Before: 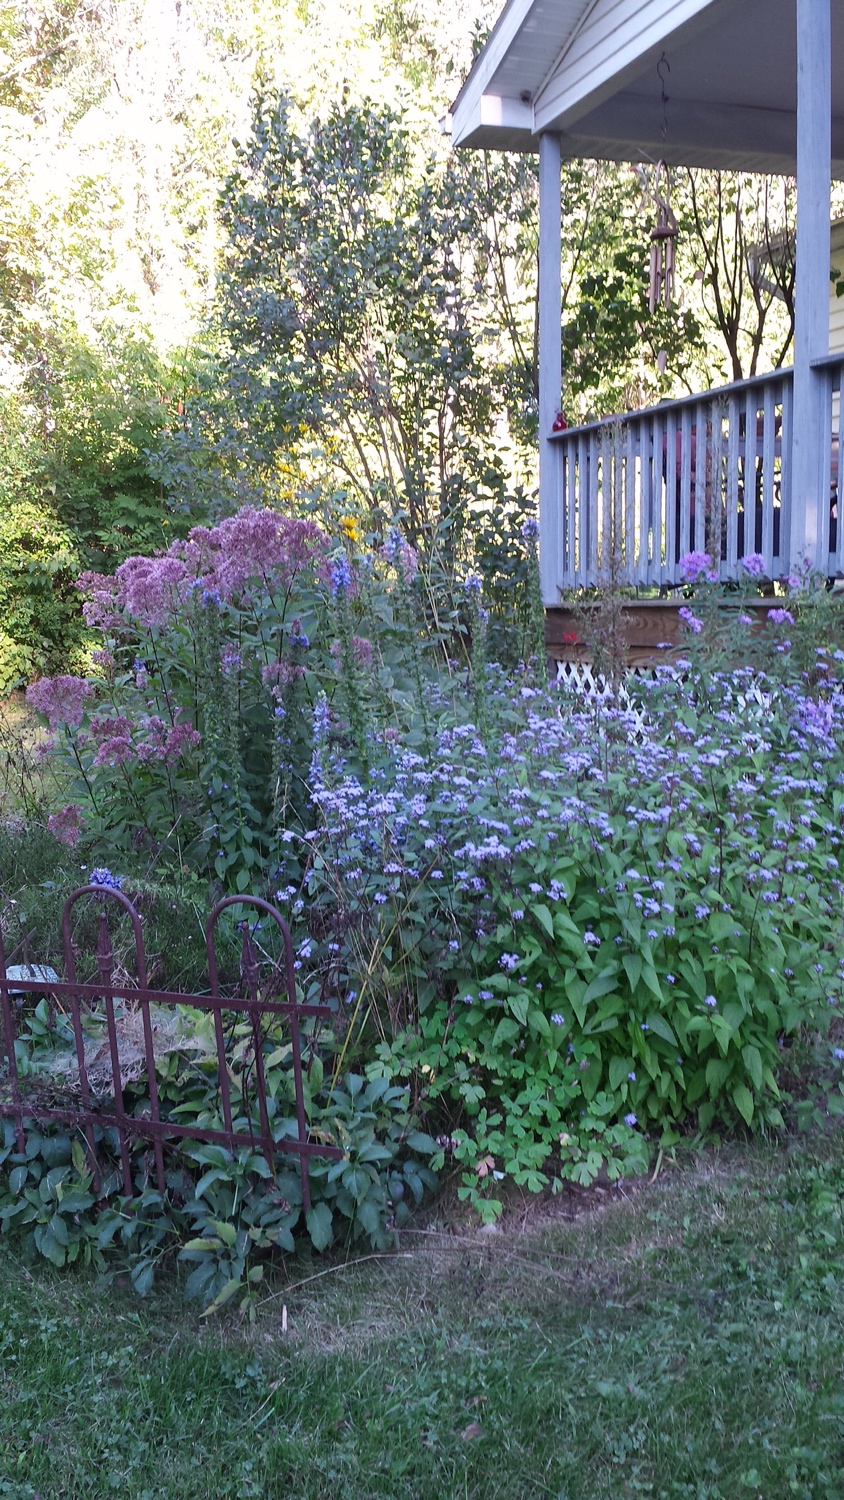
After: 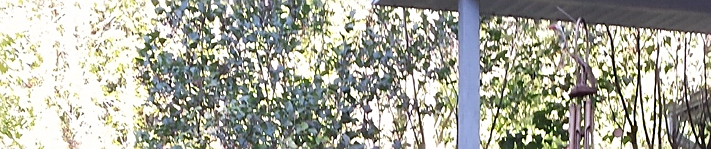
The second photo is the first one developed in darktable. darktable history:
exposure: compensate exposure bias true, compensate highlight preservation false
crop and rotate: left 9.644%, top 9.491%, right 6.021%, bottom 80.509%
sharpen: on, module defaults
